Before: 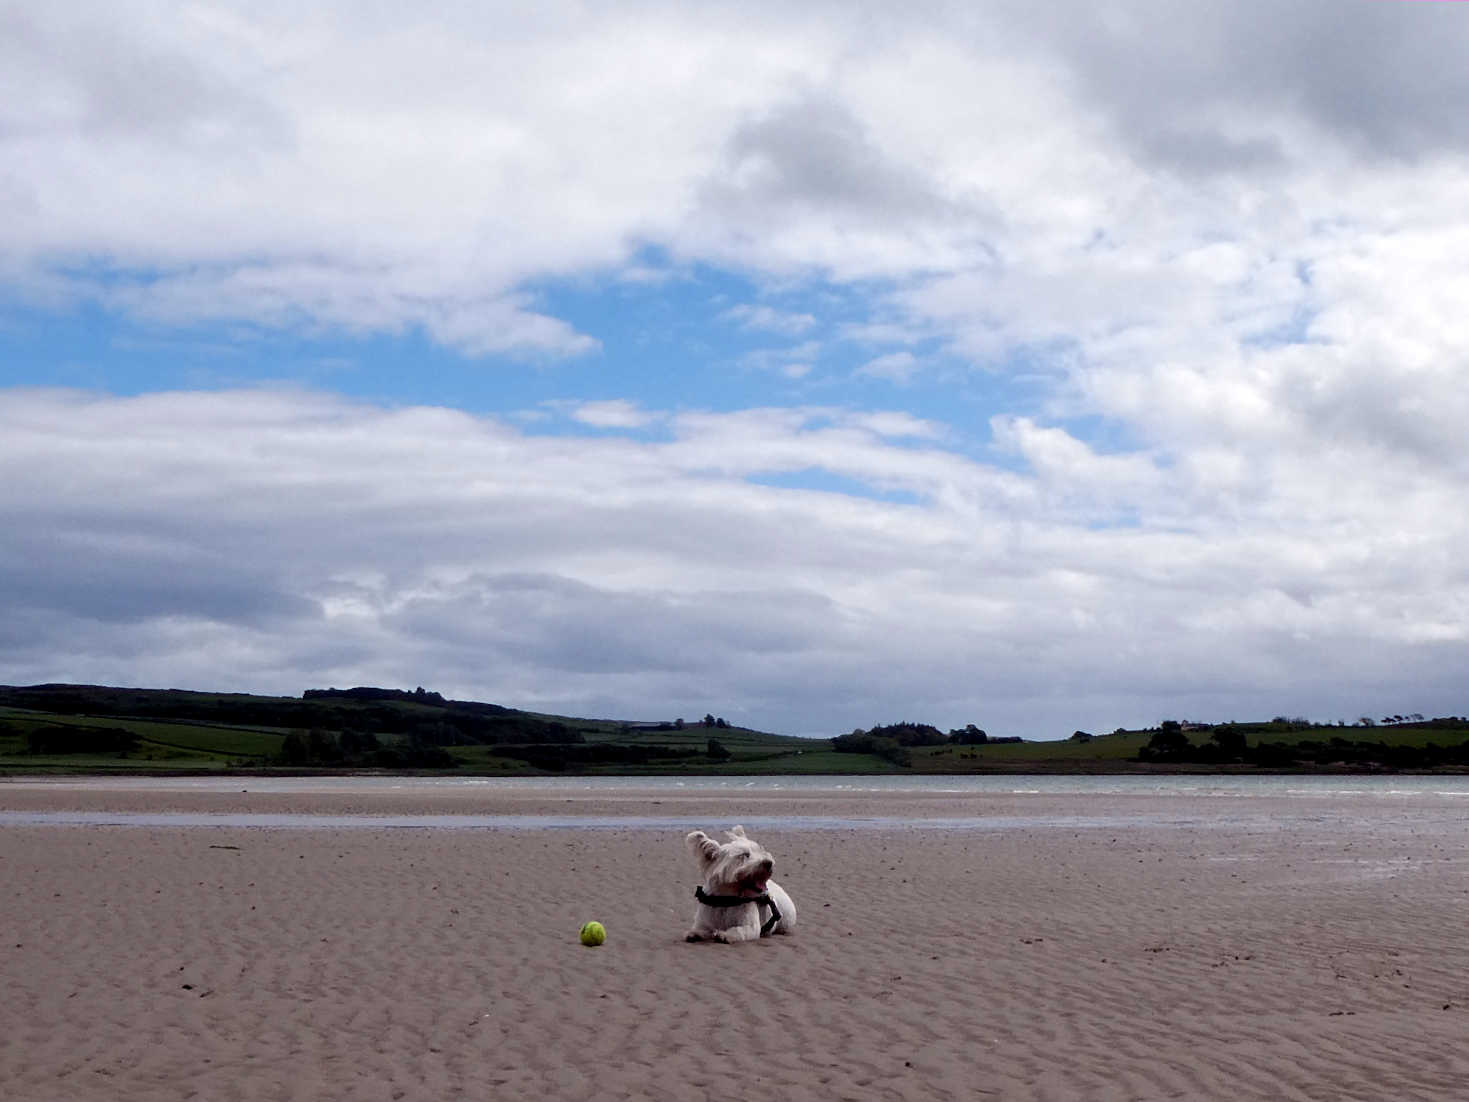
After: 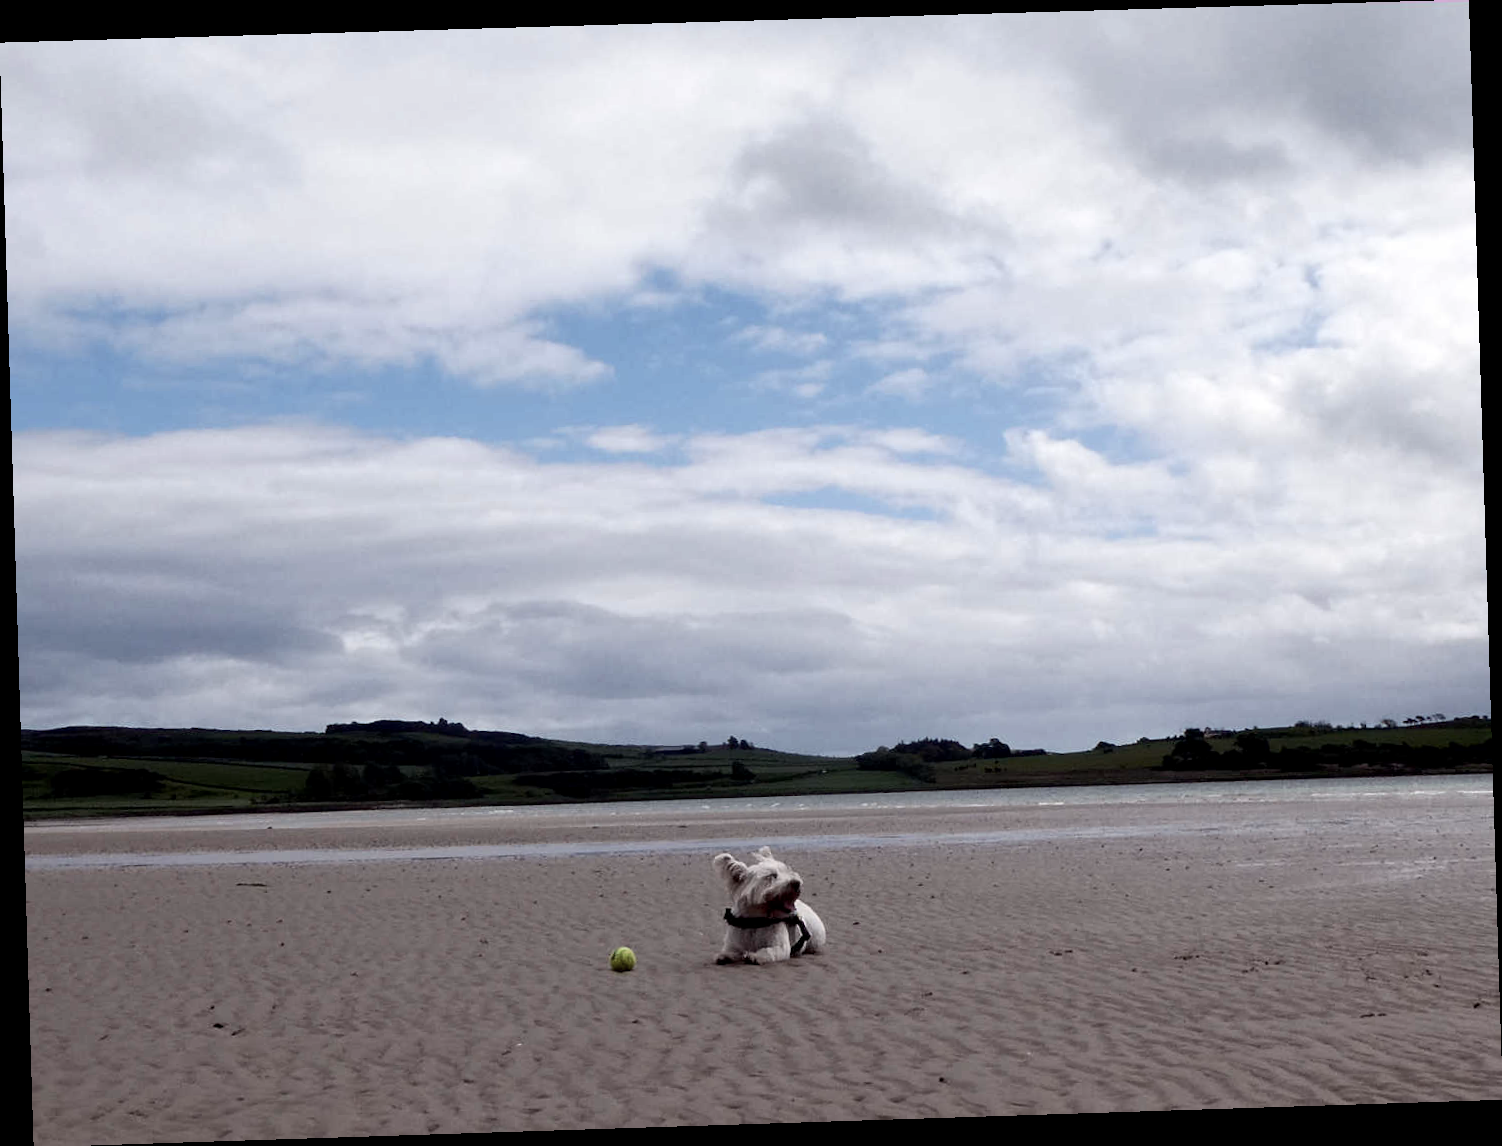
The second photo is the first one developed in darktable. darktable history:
rotate and perspective: rotation -1.77°, lens shift (horizontal) 0.004, automatic cropping off
exposure: black level correction 0.001, compensate highlight preservation false
contrast brightness saturation: contrast 0.1, saturation -0.3
